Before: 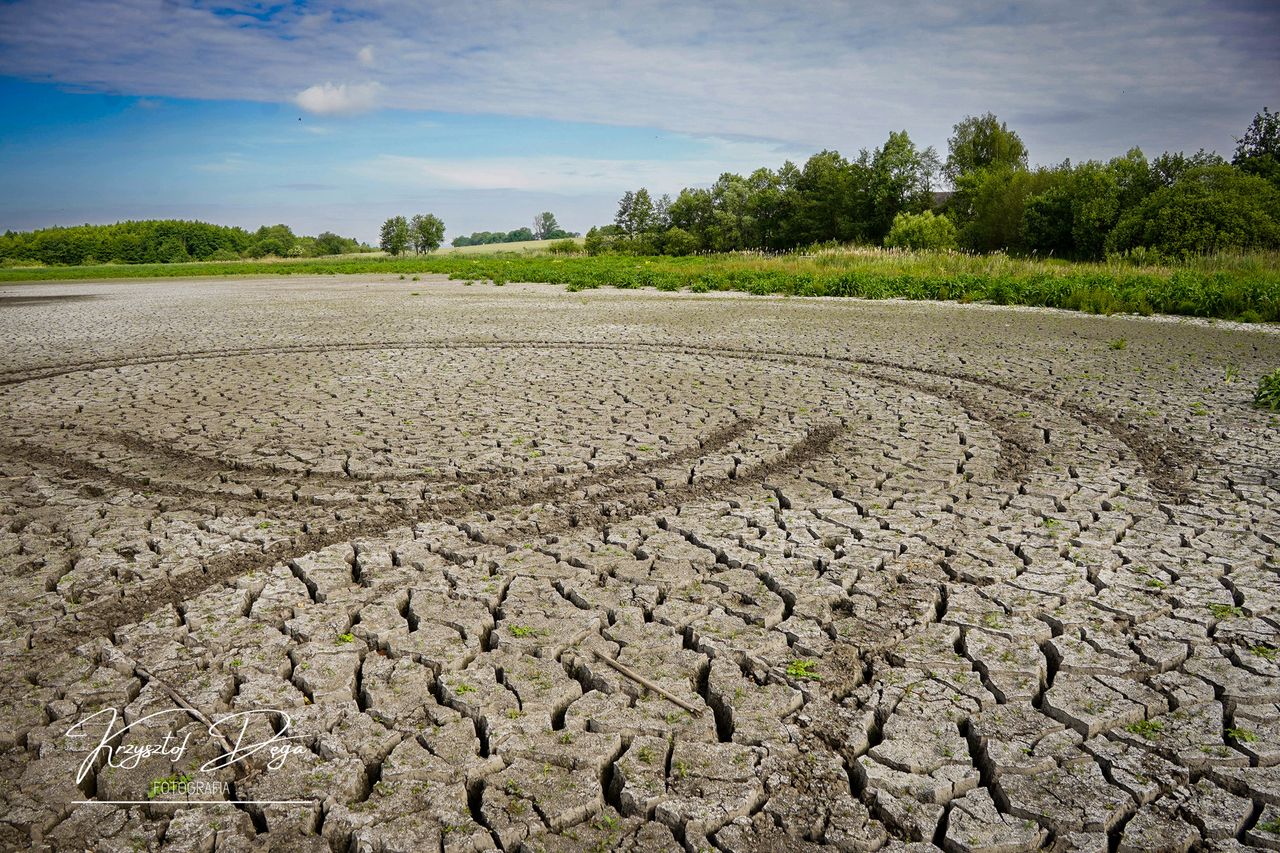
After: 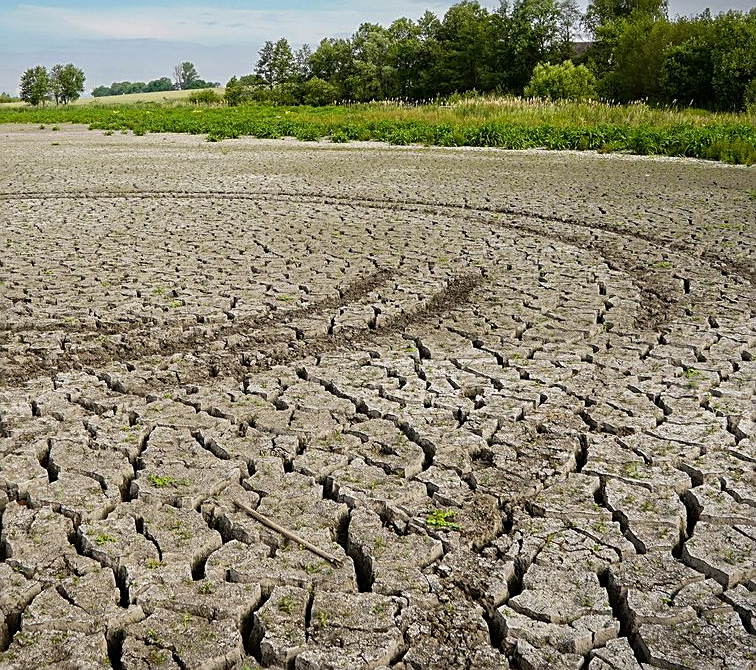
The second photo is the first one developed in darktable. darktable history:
sharpen: on, module defaults
crop and rotate: left 28.149%, top 17.758%, right 12.777%, bottom 3.635%
